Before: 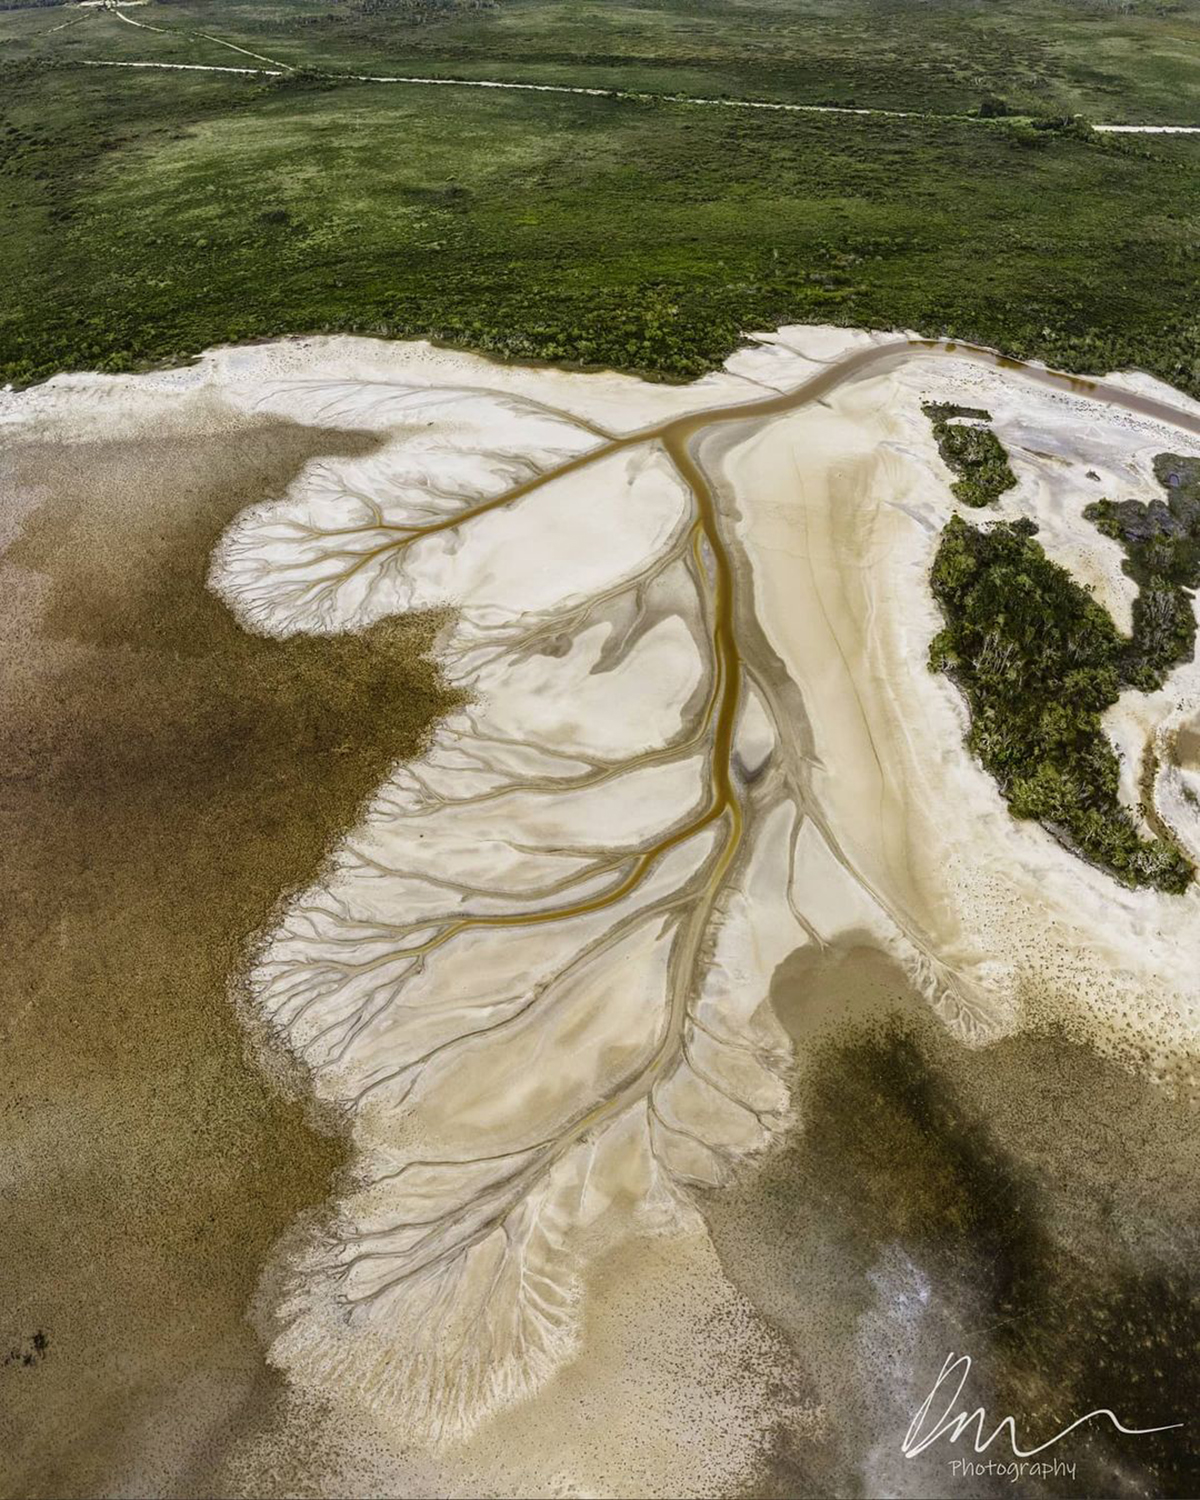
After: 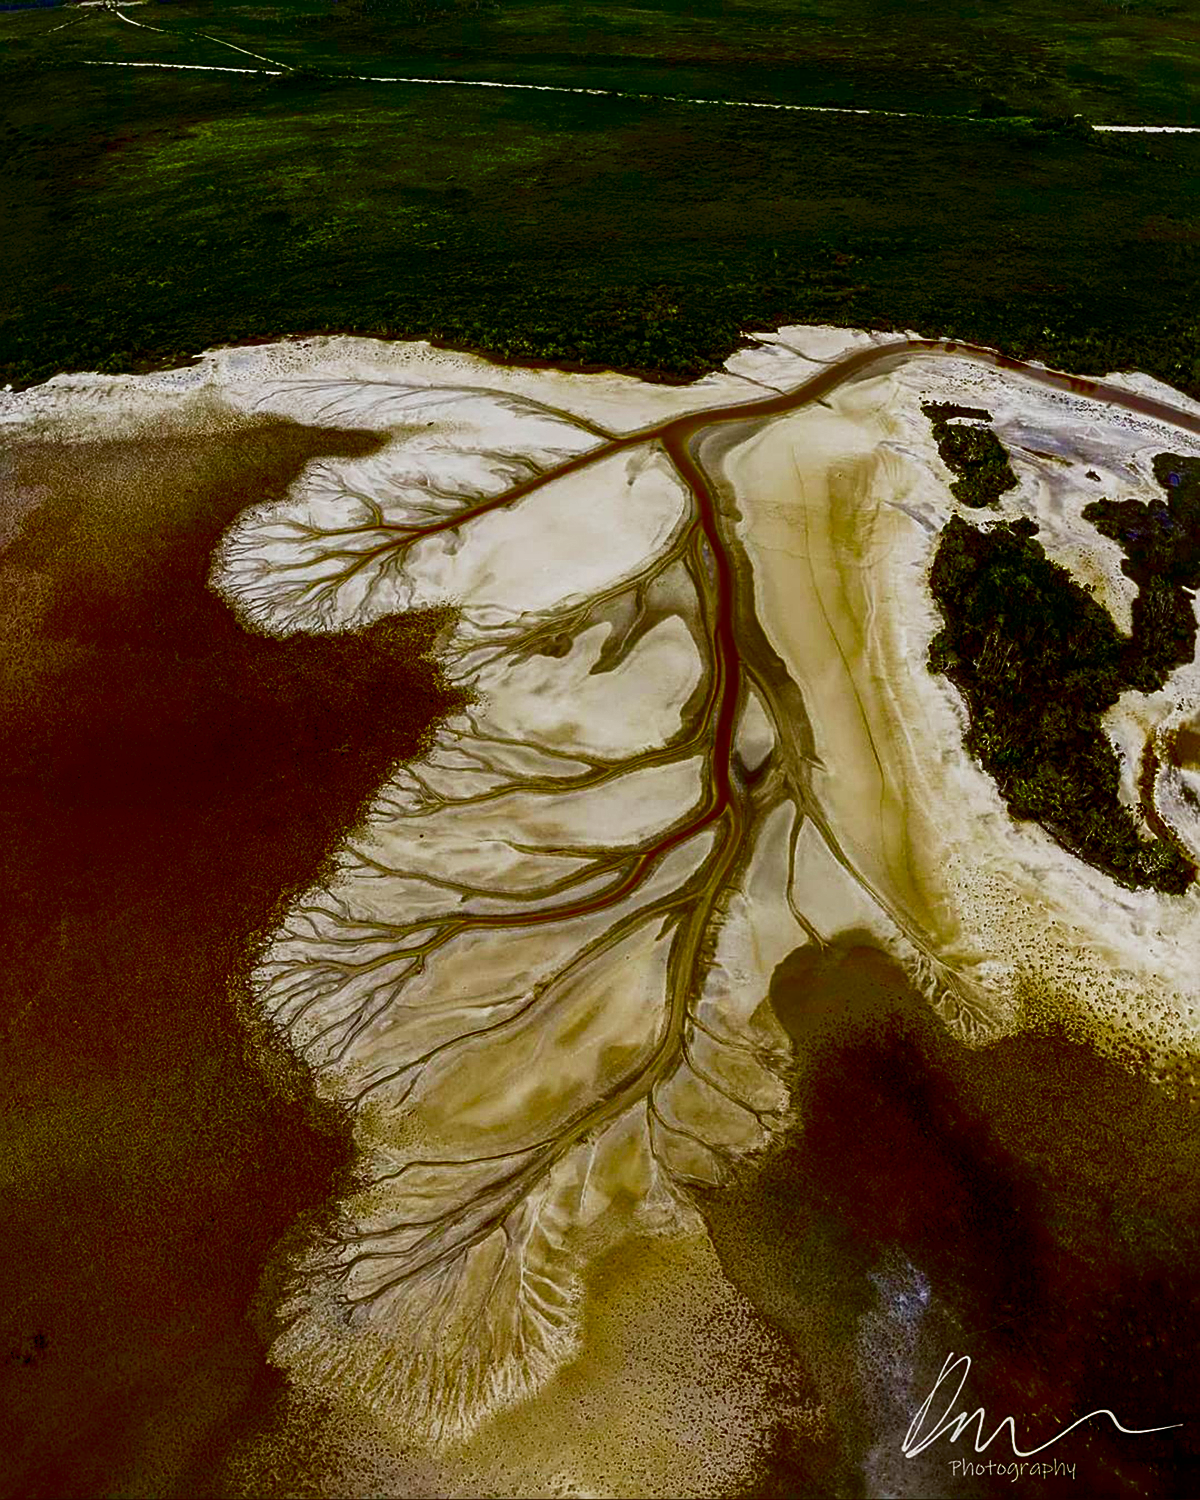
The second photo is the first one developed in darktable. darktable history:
tone equalizer: -8 EV -0.731 EV, -7 EV -0.735 EV, -6 EV -0.617 EV, -5 EV -0.414 EV, -3 EV 0.393 EV, -2 EV 0.6 EV, -1 EV 0.688 EV, +0 EV 0.747 EV, mask exposure compensation -0.499 EV
sharpen: on, module defaults
filmic rgb: black relative exposure -16 EV, white relative exposure 4.04 EV, target black luminance 0%, hardness 7.59, latitude 72.82%, contrast 0.908, highlights saturation mix 10.07%, shadows ↔ highlights balance -0.365%, preserve chrominance no, color science v4 (2020), type of noise poissonian
color balance rgb: shadows lift › luminance -20.235%, perceptual saturation grading › global saturation 20%, perceptual saturation grading › highlights -13.986%, perceptual saturation grading › shadows 49.617%
contrast brightness saturation: brightness -0.991, saturation 0.997
